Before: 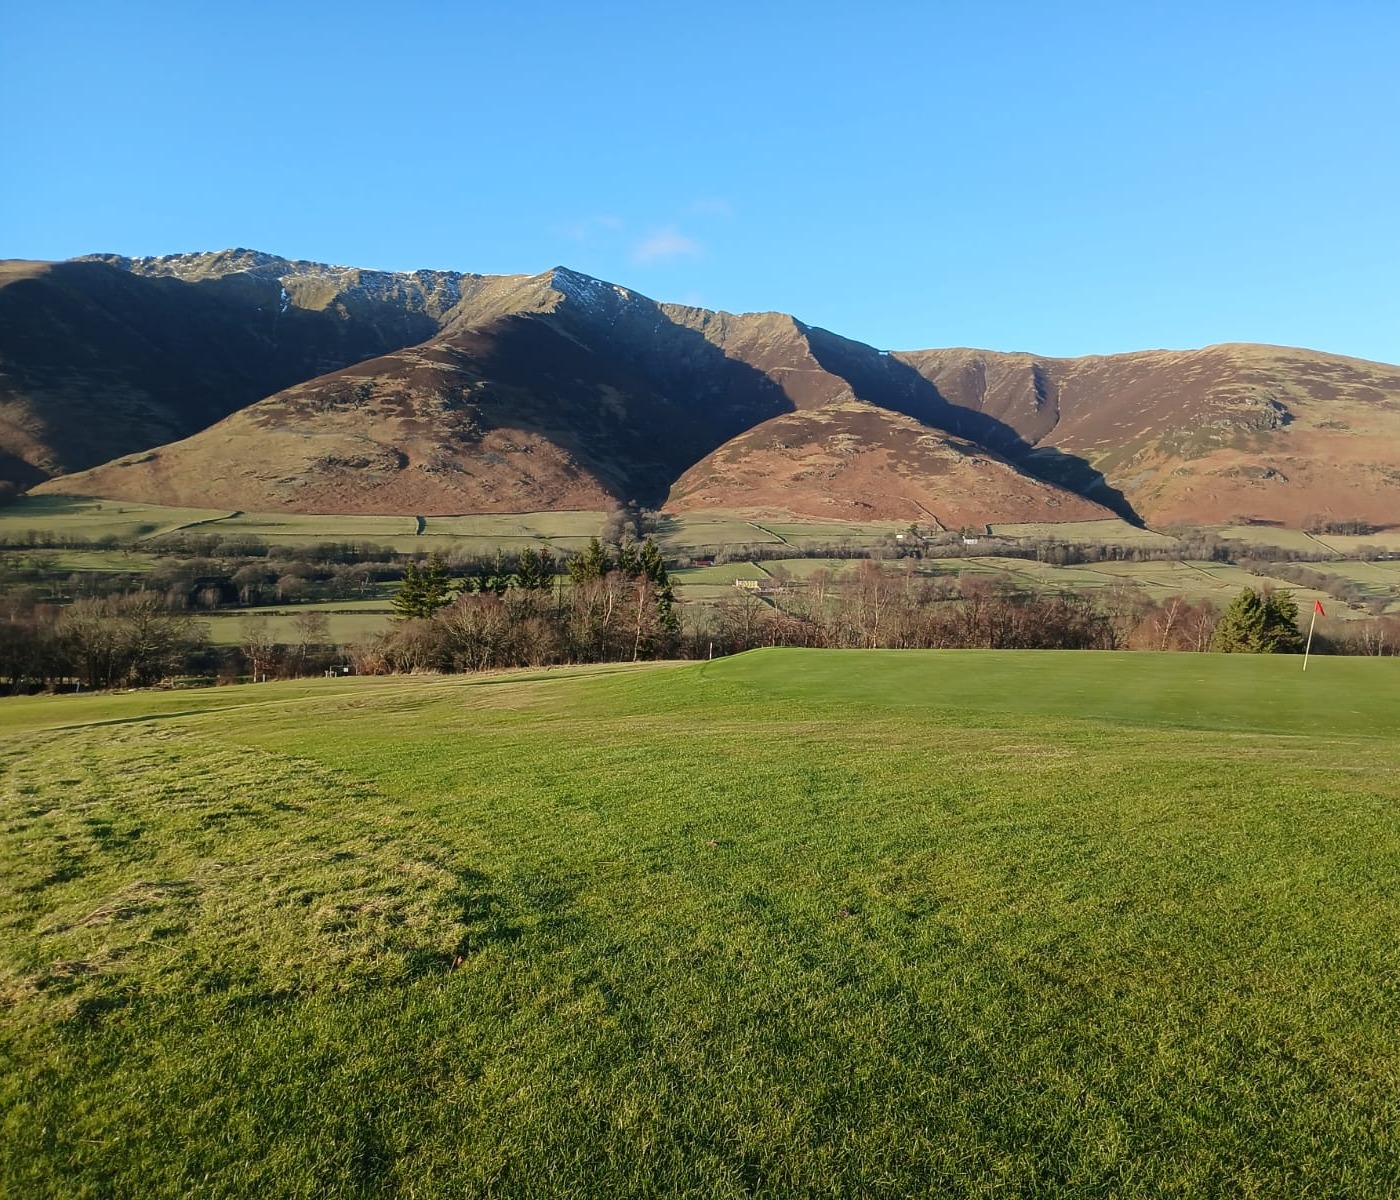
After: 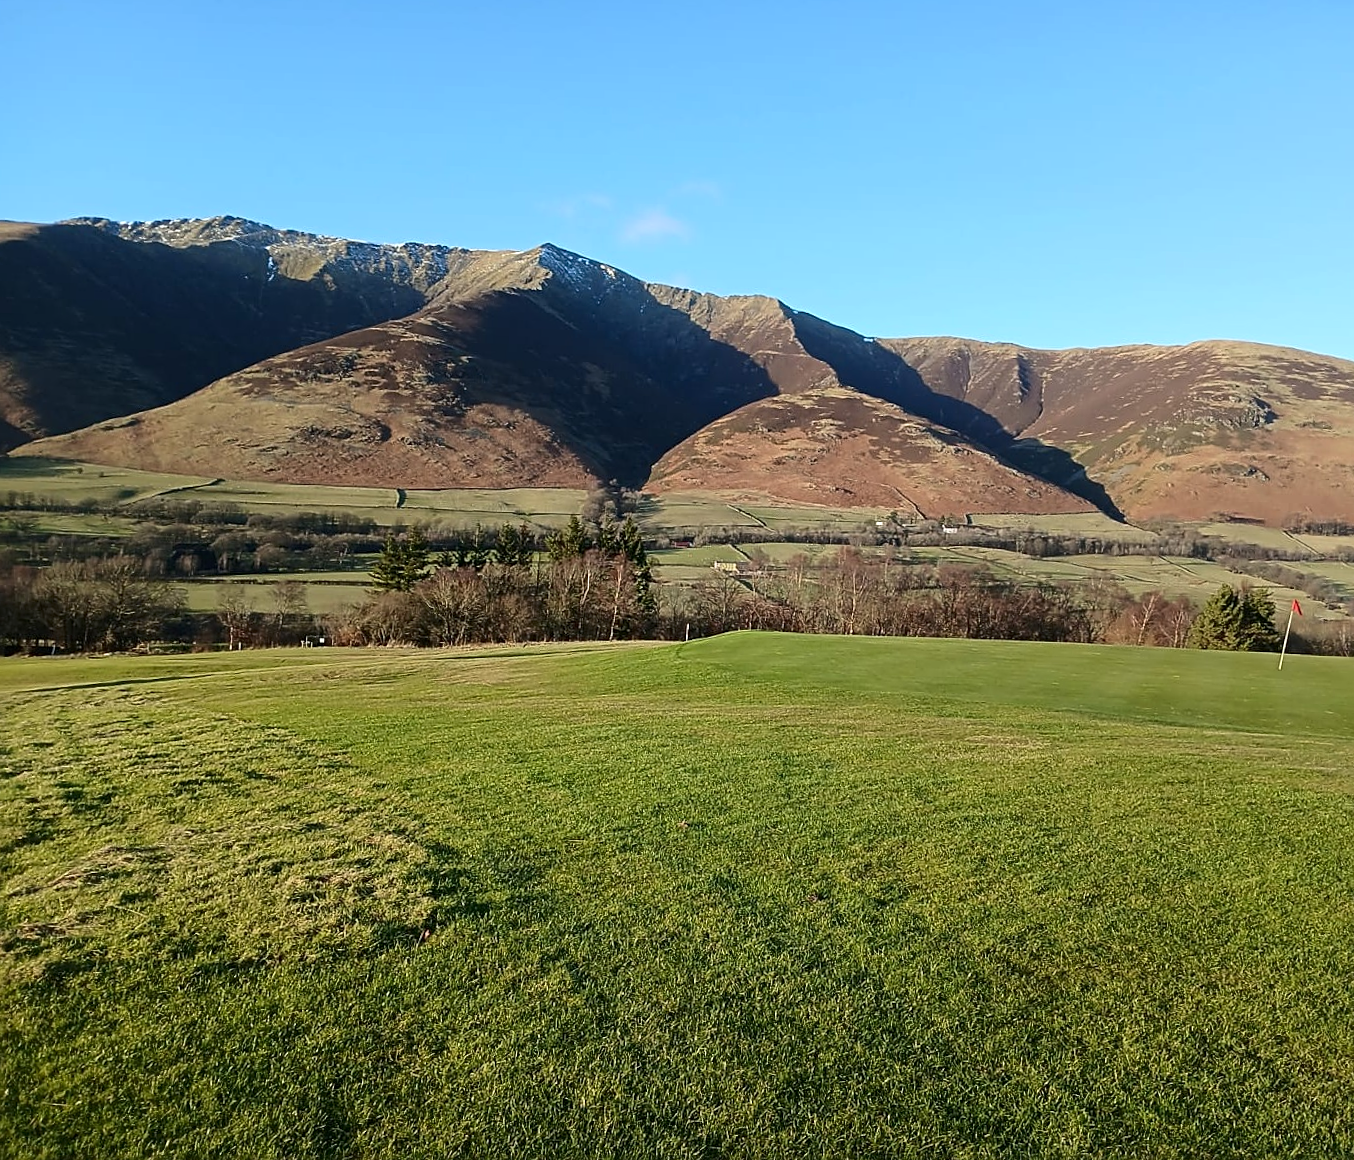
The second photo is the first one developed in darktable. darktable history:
contrast brightness saturation: contrast 0.14
sharpen: on, module defaults
crop and rotate: angle -1.69°
